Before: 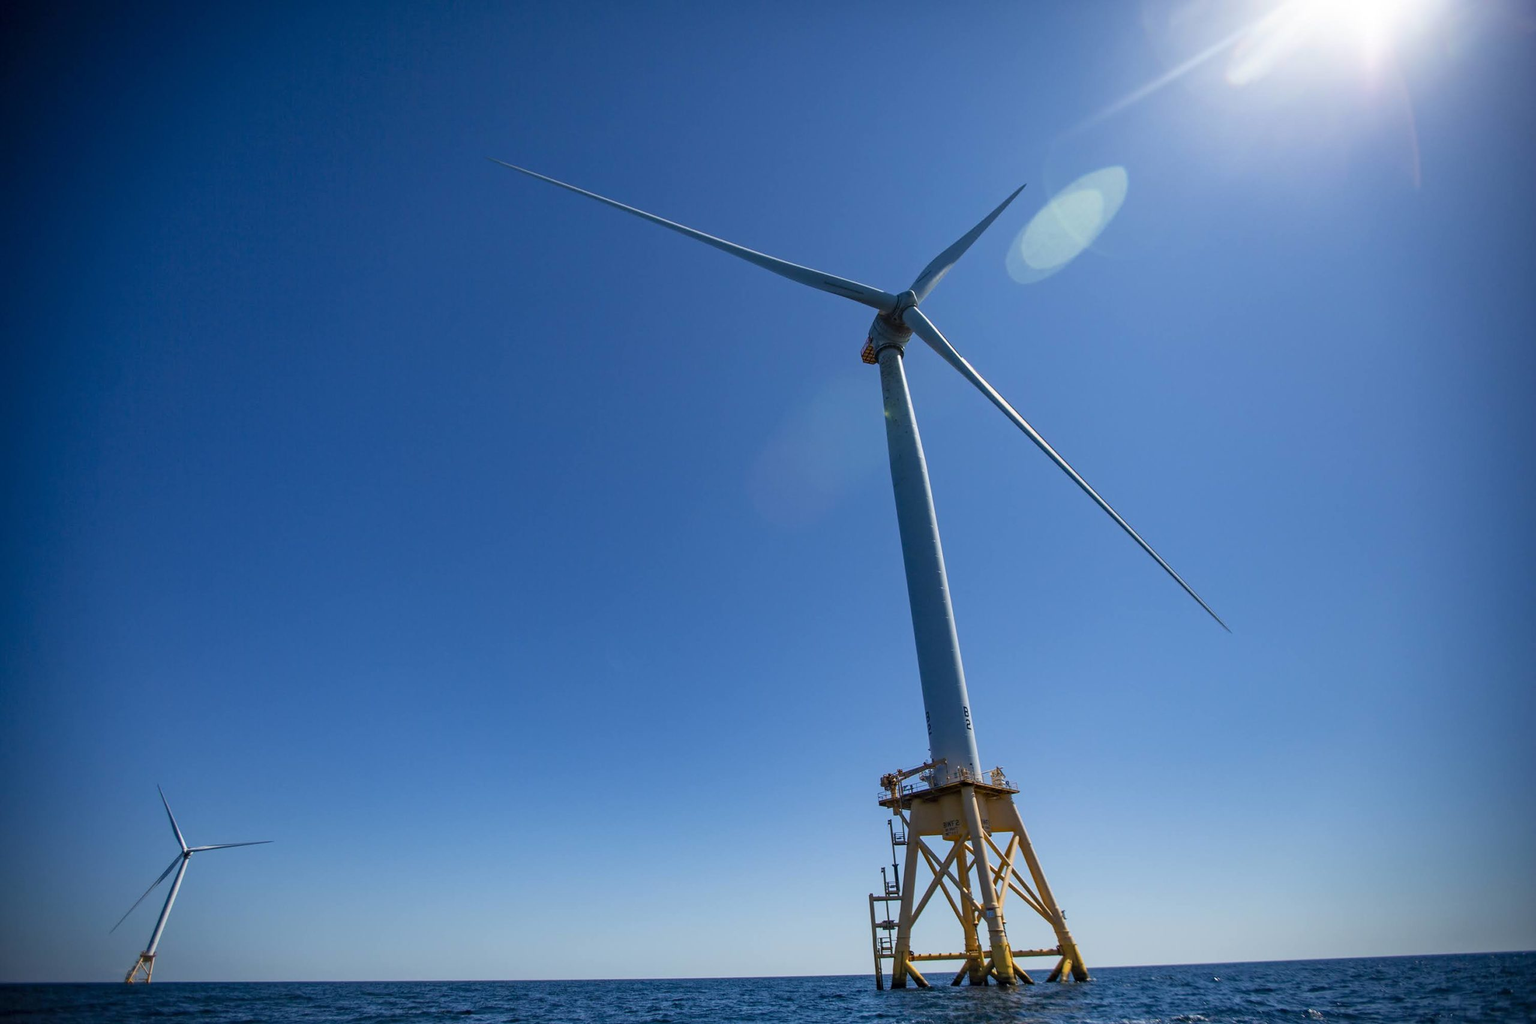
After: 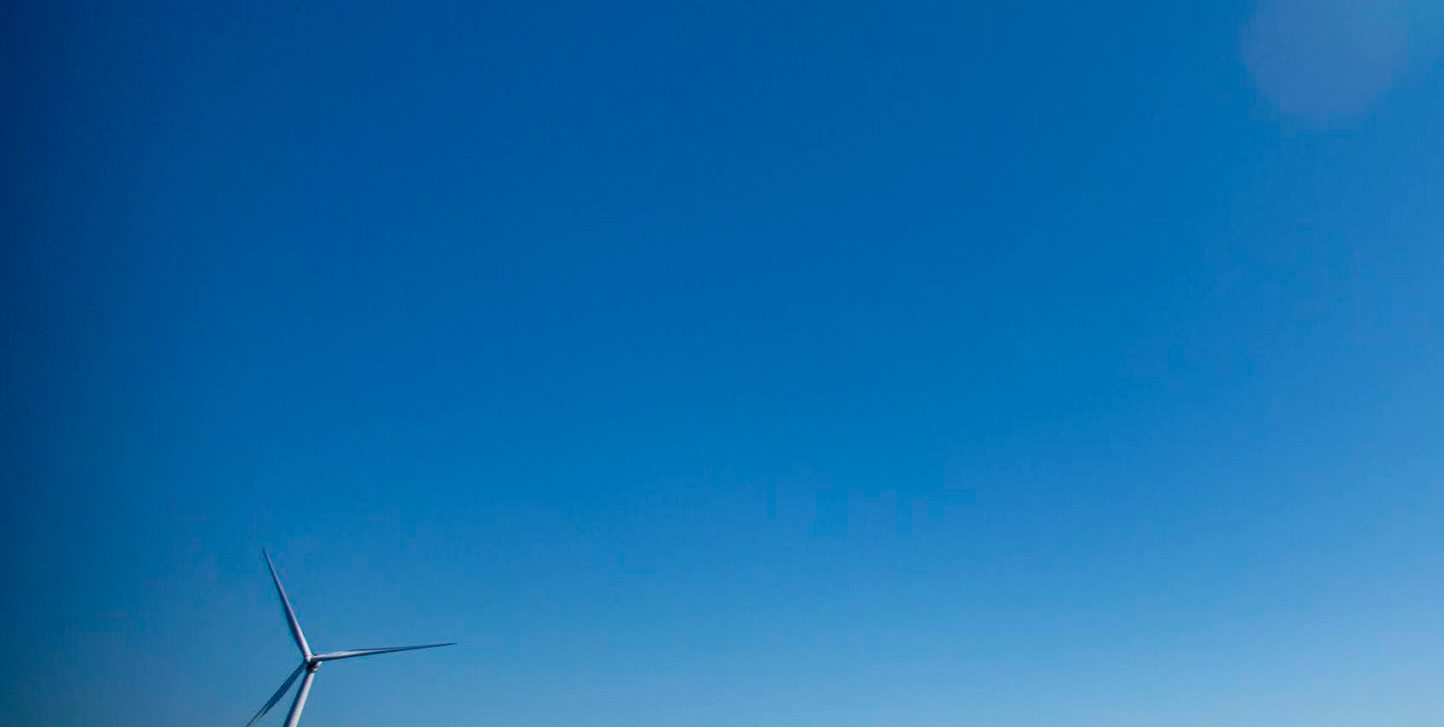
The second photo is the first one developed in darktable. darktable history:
crop: top 44.483%, right 43.593%, bottom 12.892%
rgb curve: mode RGB, independent channels
